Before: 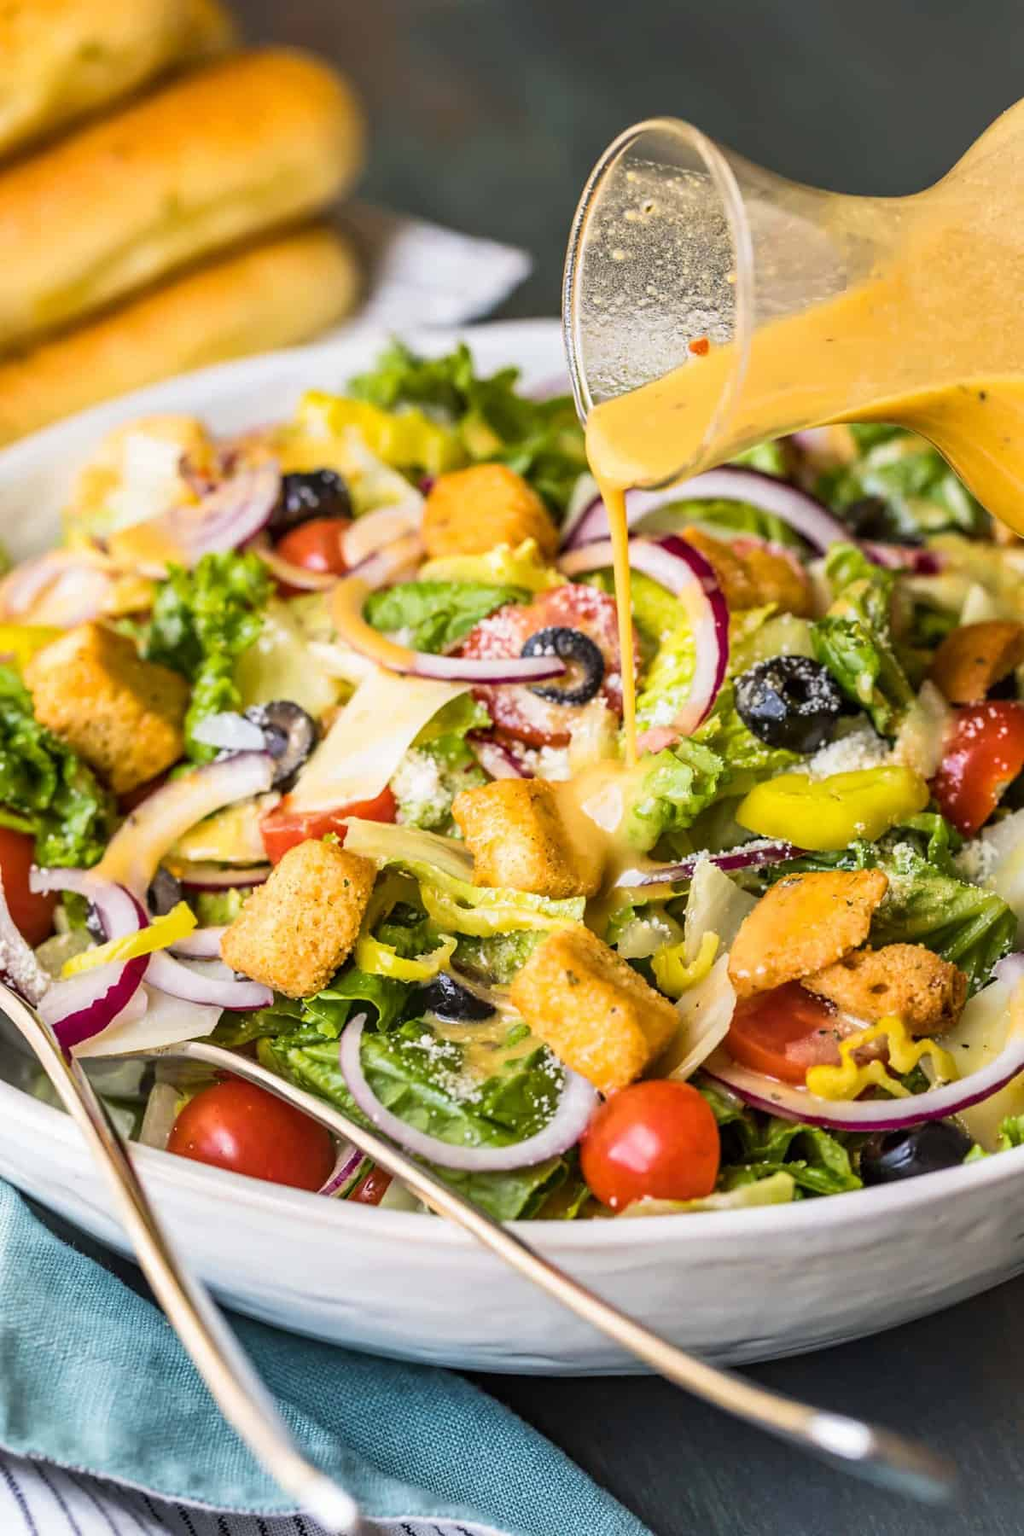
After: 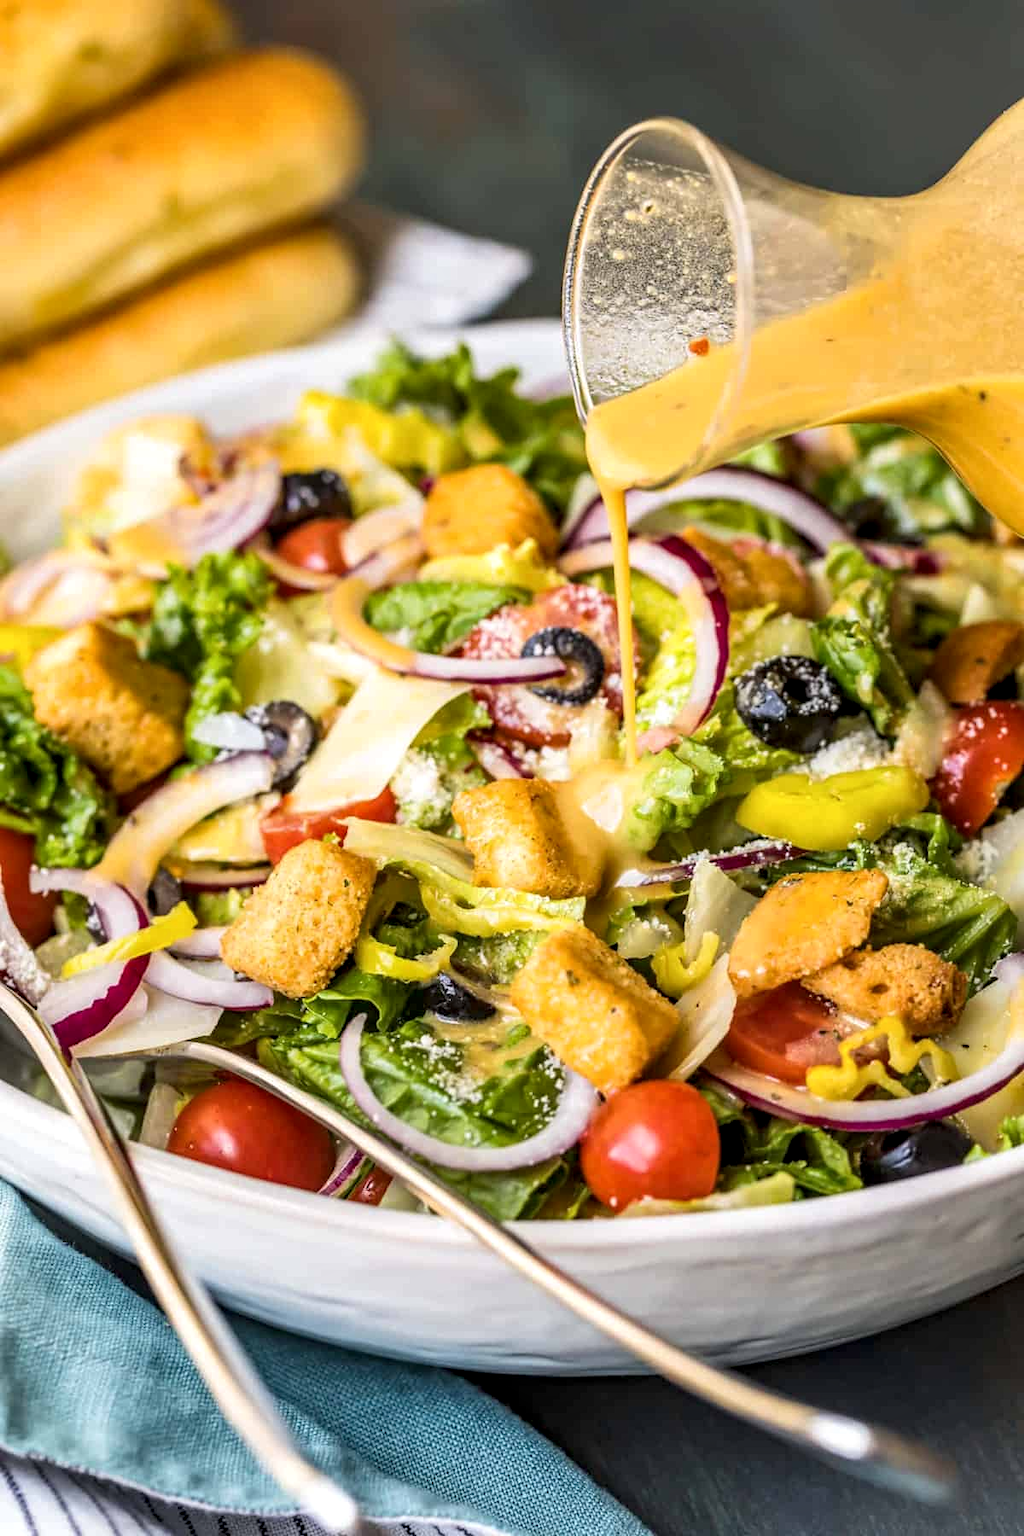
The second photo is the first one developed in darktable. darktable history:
local contrast: highlights 82%, shadows 82%
